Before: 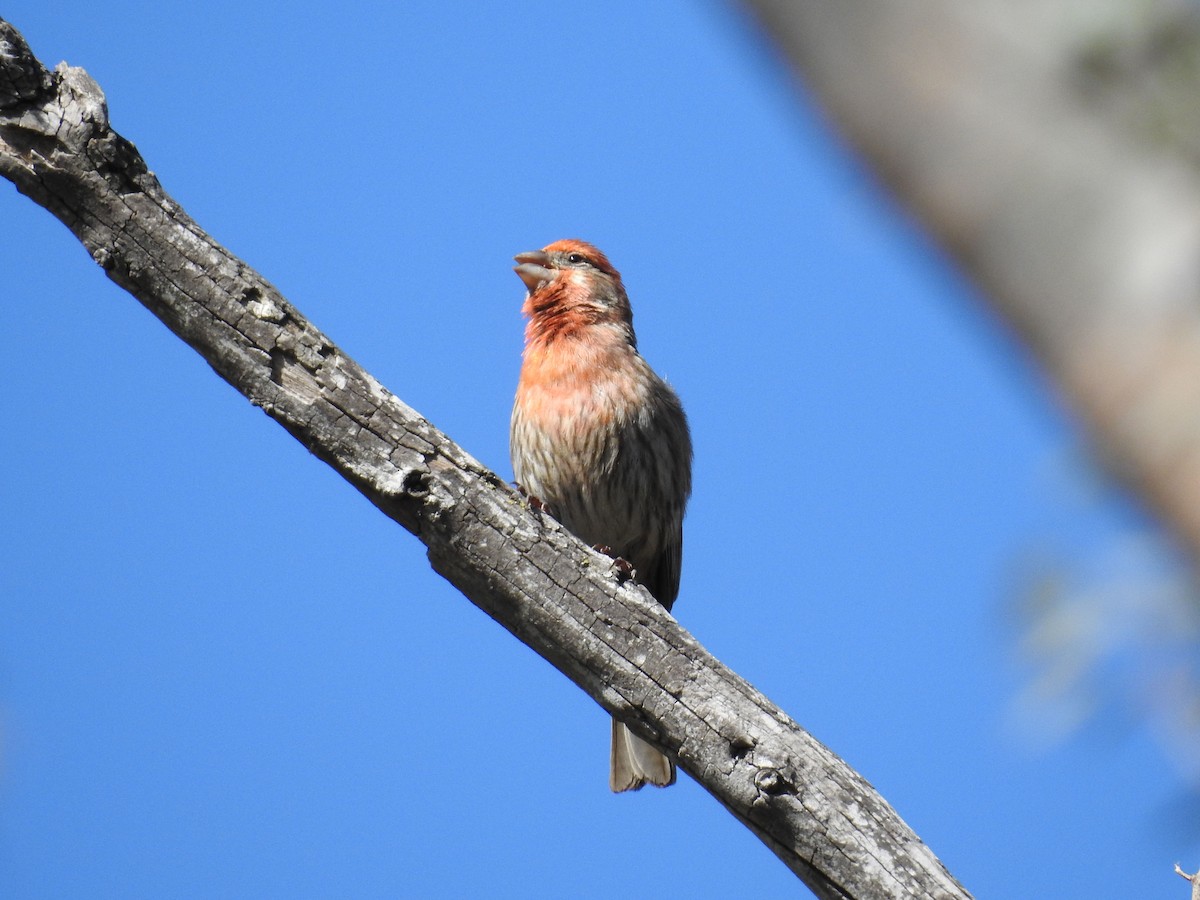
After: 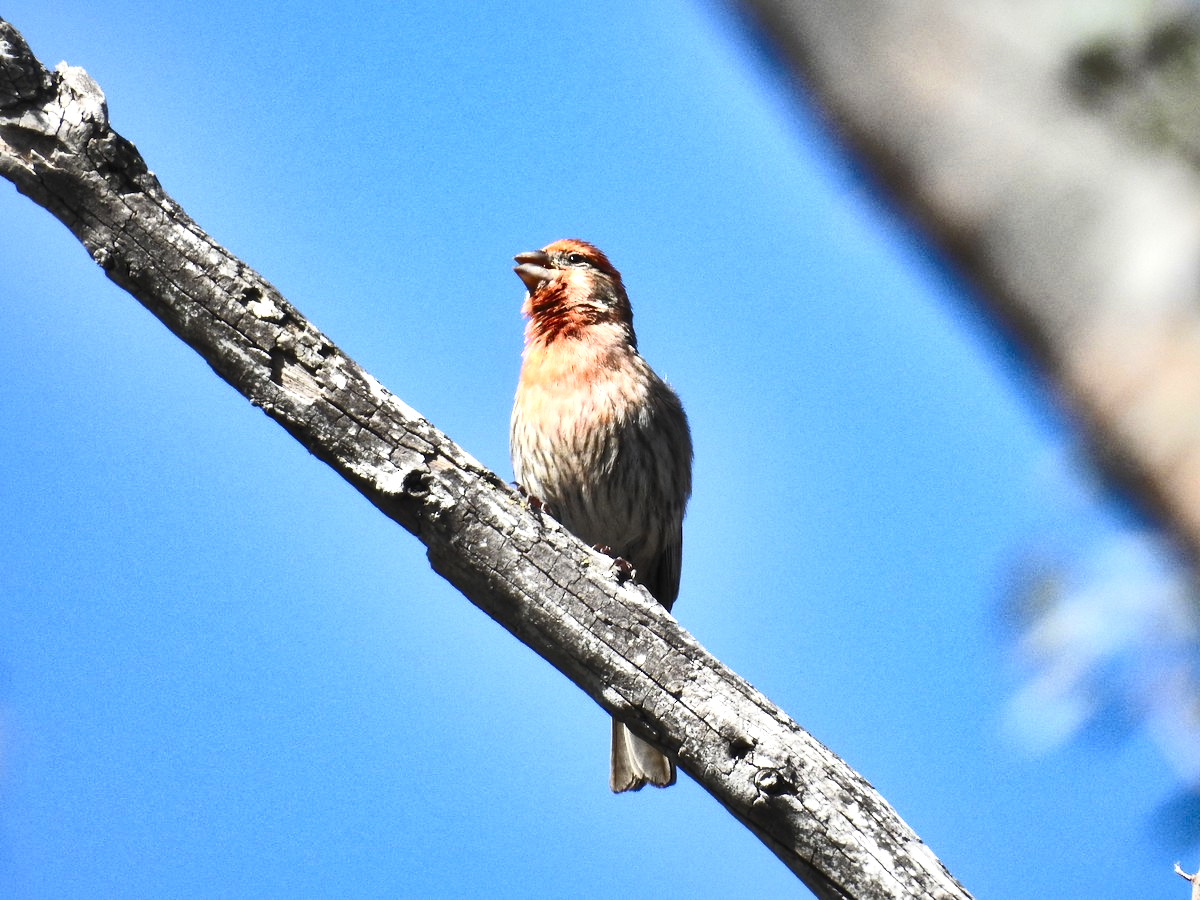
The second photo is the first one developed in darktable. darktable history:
contrast brightness saturation: contrast 0.39, brightness 0.53
shadows and highlights: shadows 30.63, highlights -63.22, shadows color adjustment 98%, highlights color adjustment 58.61%, soften with gaussian
local contrast: mode bilateral grid, contrast 20, coarseness 50, detail 179%, midtone range 0.2
